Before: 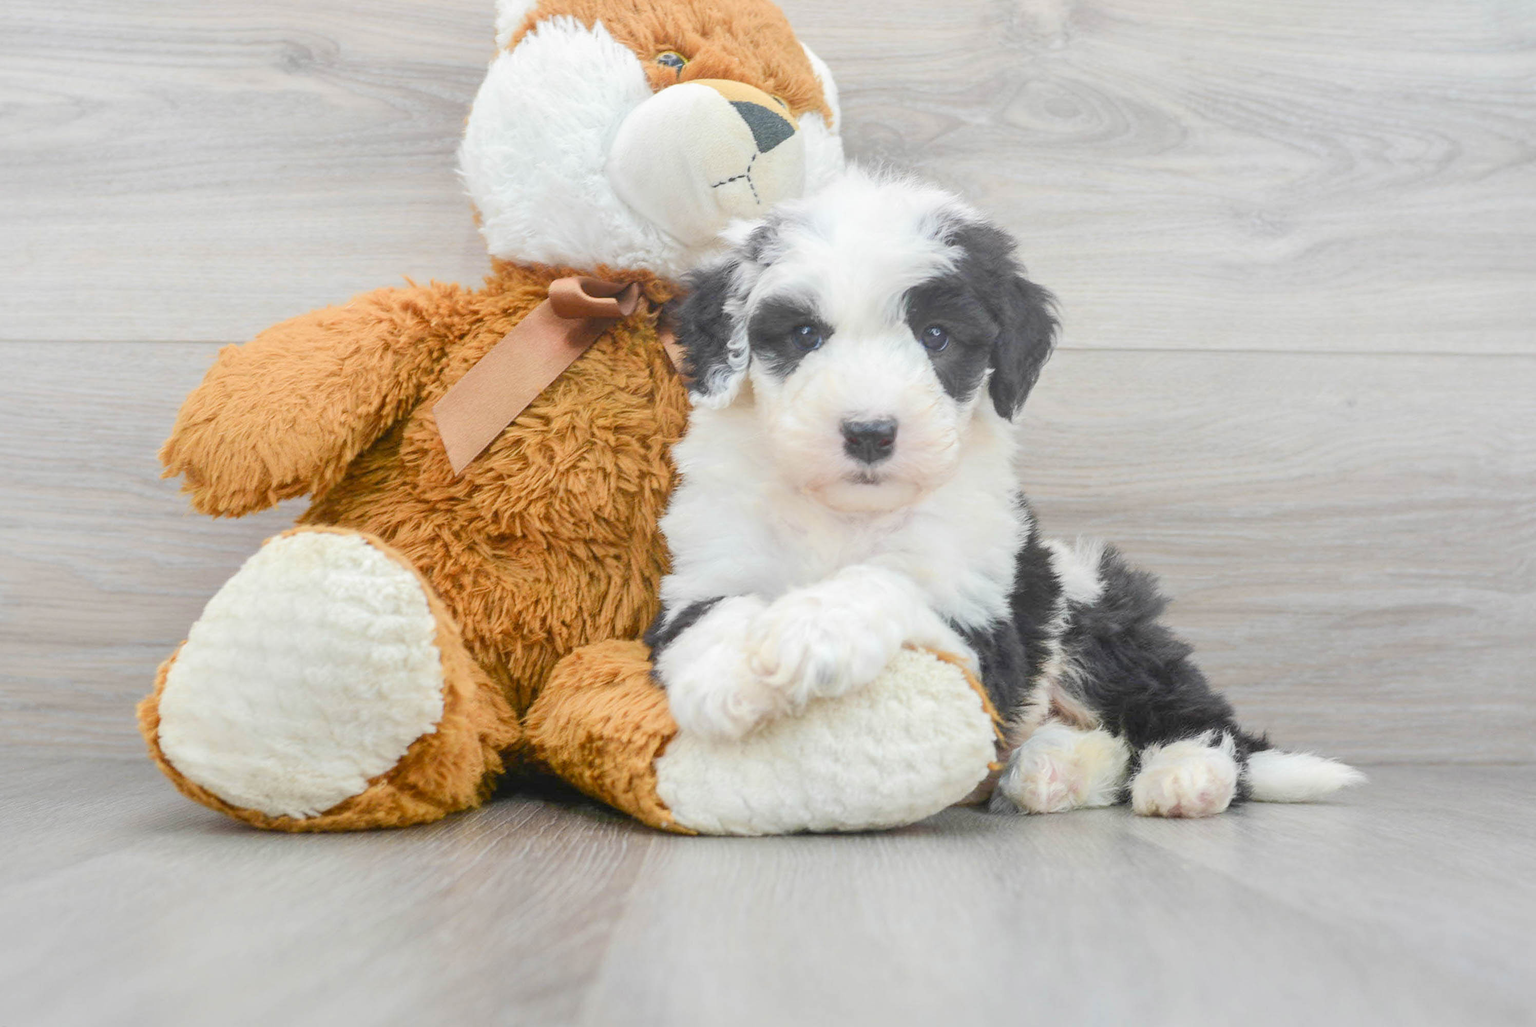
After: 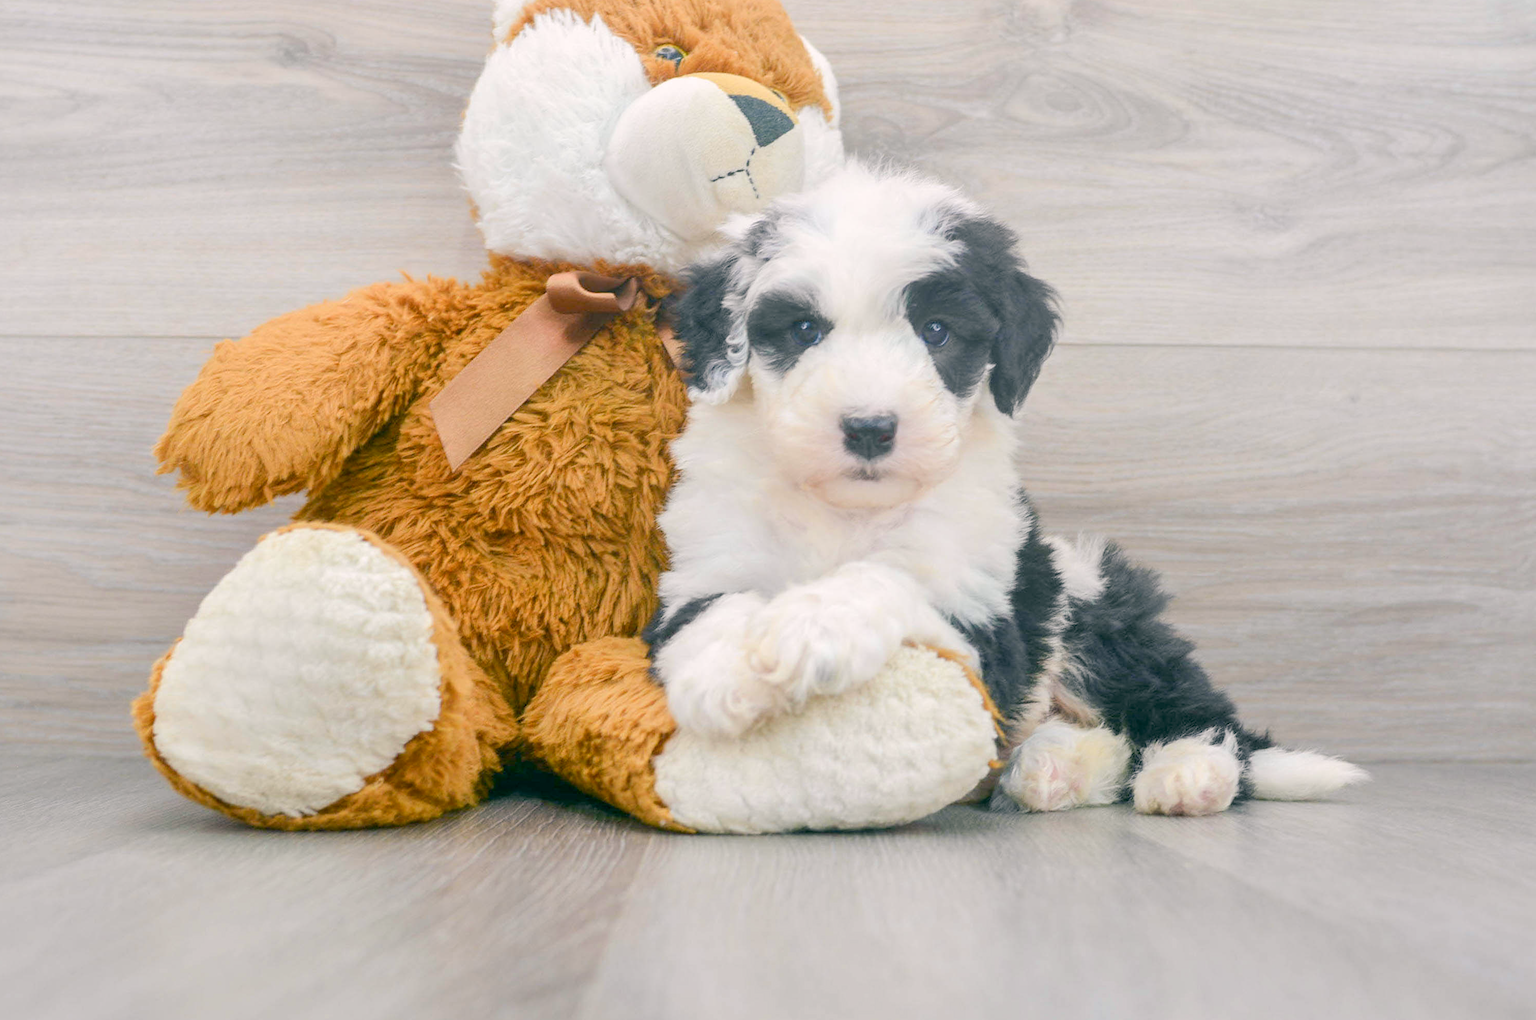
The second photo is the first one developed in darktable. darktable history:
contrast brightness saturation: saturation -0.046
crop: left 0.414%, top 0.737%, right 0.222%, bottom 0.464%
color balance rgb: shadows lift › chroma 5.117%, shadows lift › hue 239.59°, highlights gain › chroma 0.965%, highlights gain › hue 23.69°, global offset › luminance -0.339%, global offset › chroma 0.119%, global offset › hue 165.02°, linear chroma grading › global chroma 3.716%, perceptual saturation grading › global saturation 9.581%
